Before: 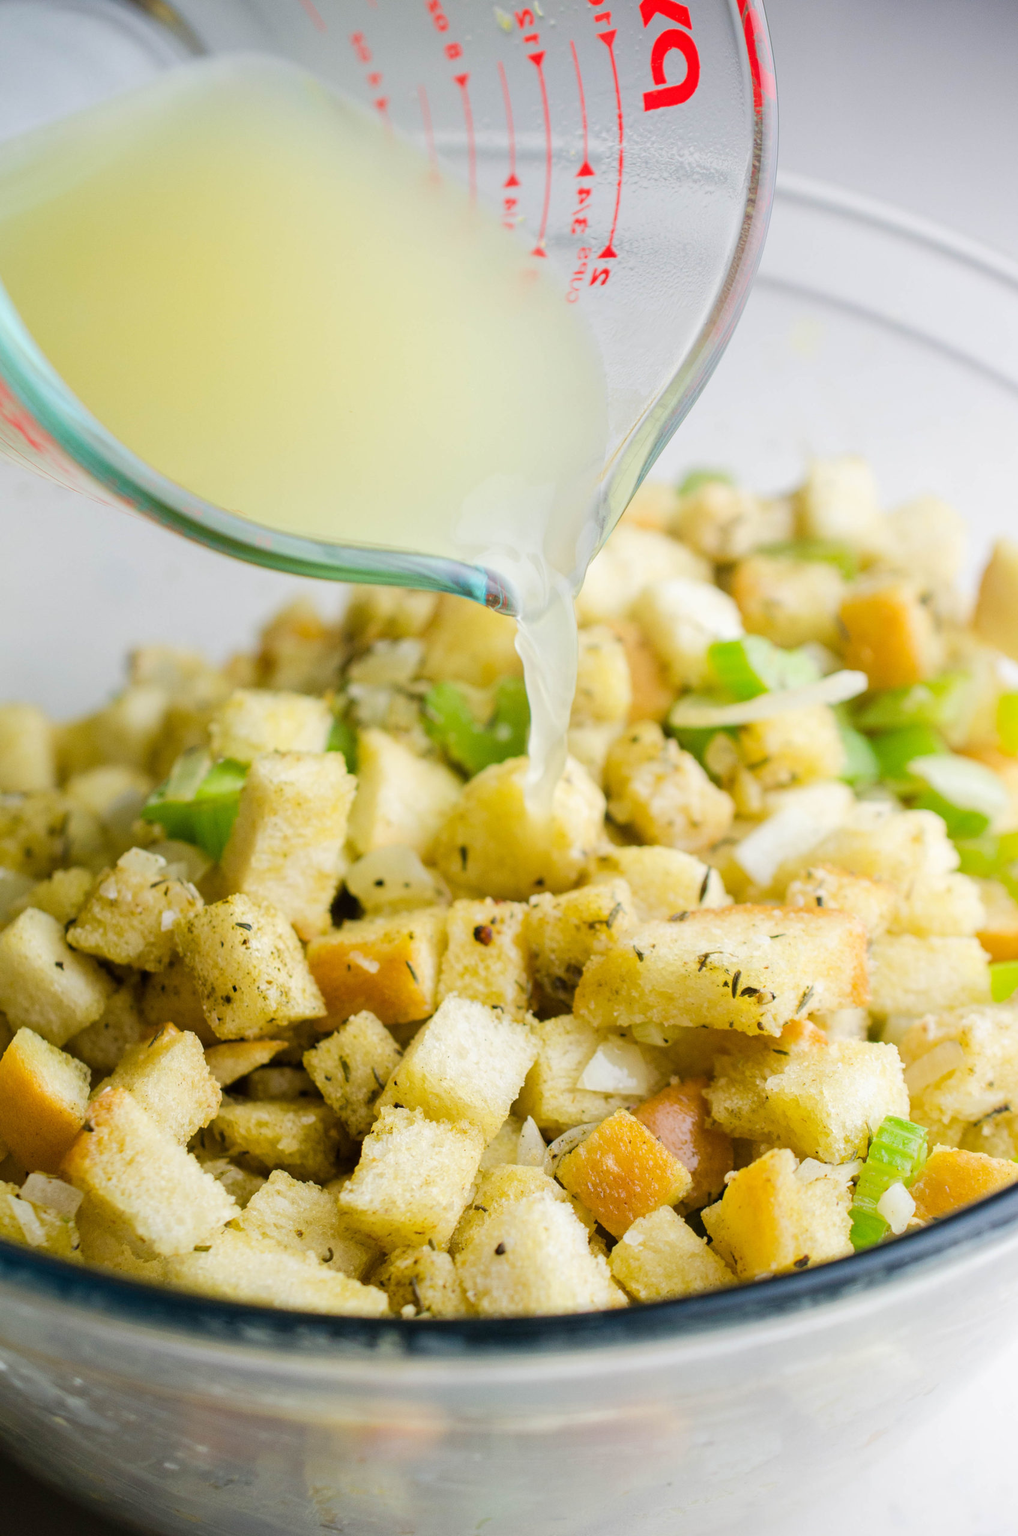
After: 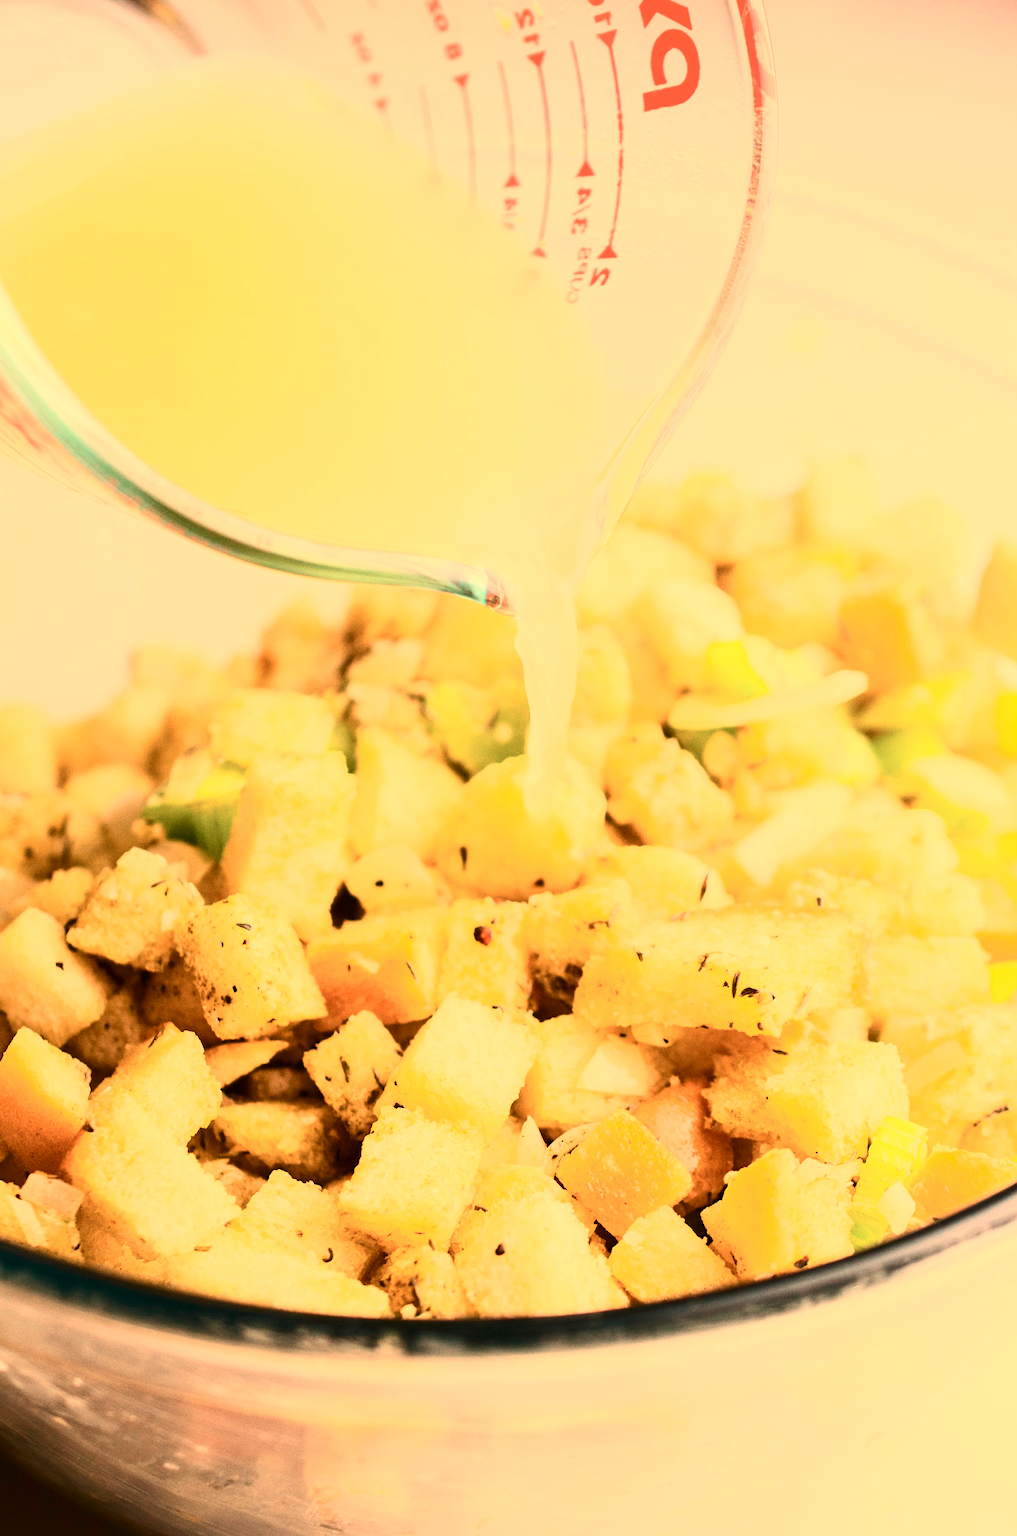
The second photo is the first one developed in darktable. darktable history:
exposure: exposure 0.2 EV, compensate highlight preservation false
contrast brightness saturation: contrast 0.39, brightness 0.1
white balance: red 1.467, blue 0.684
